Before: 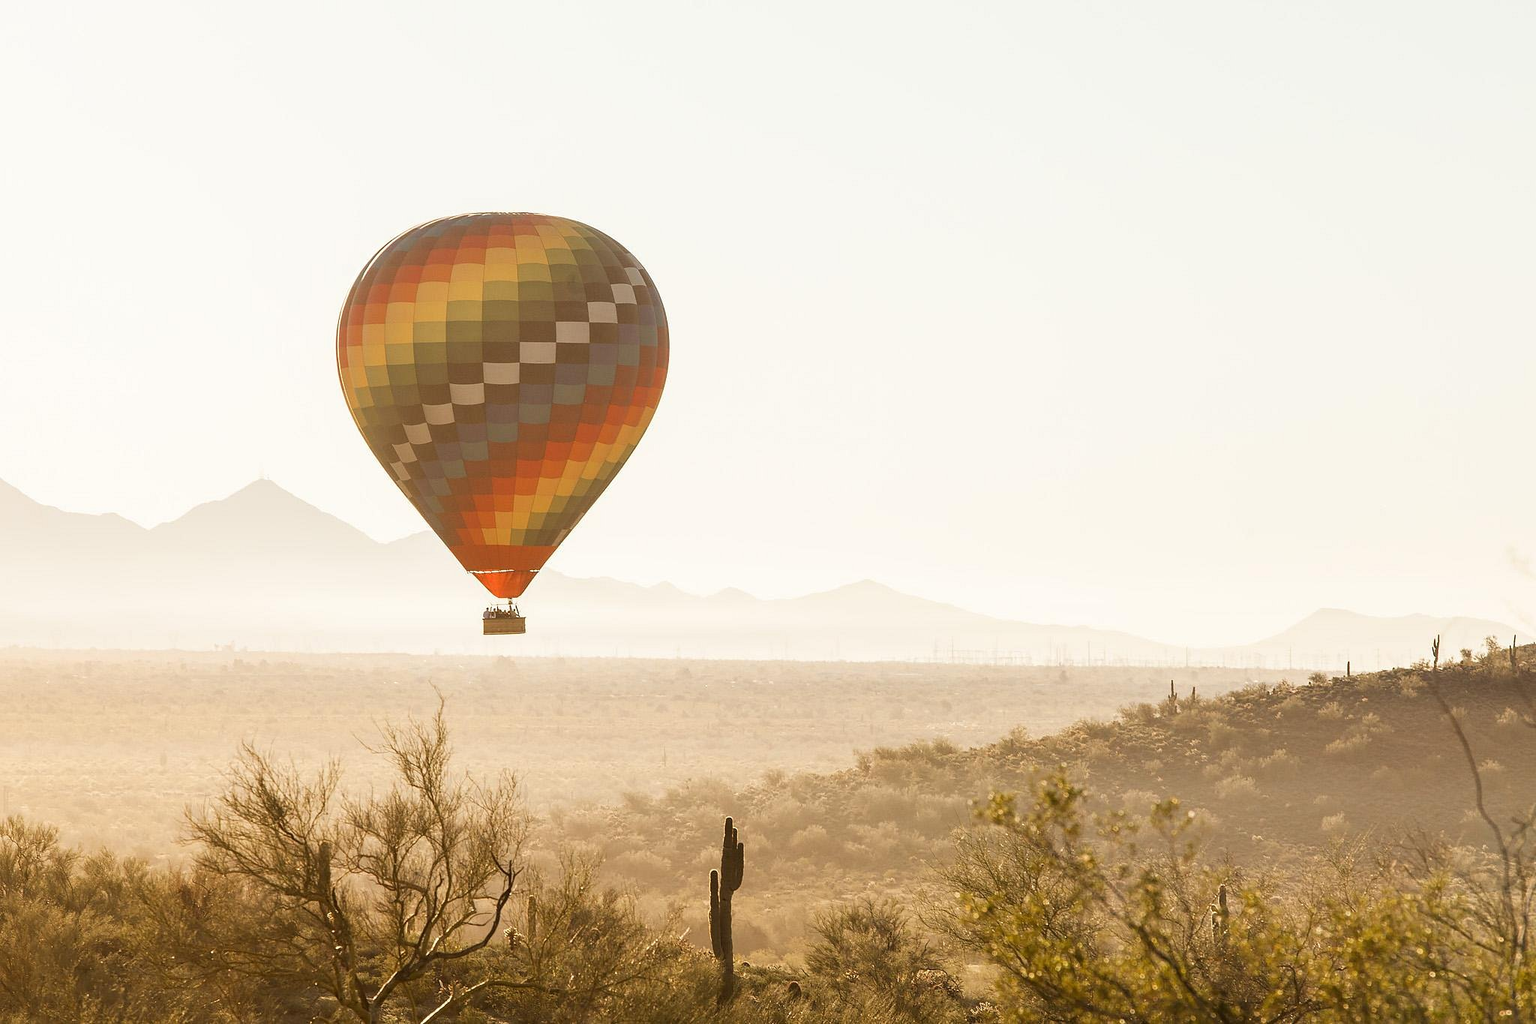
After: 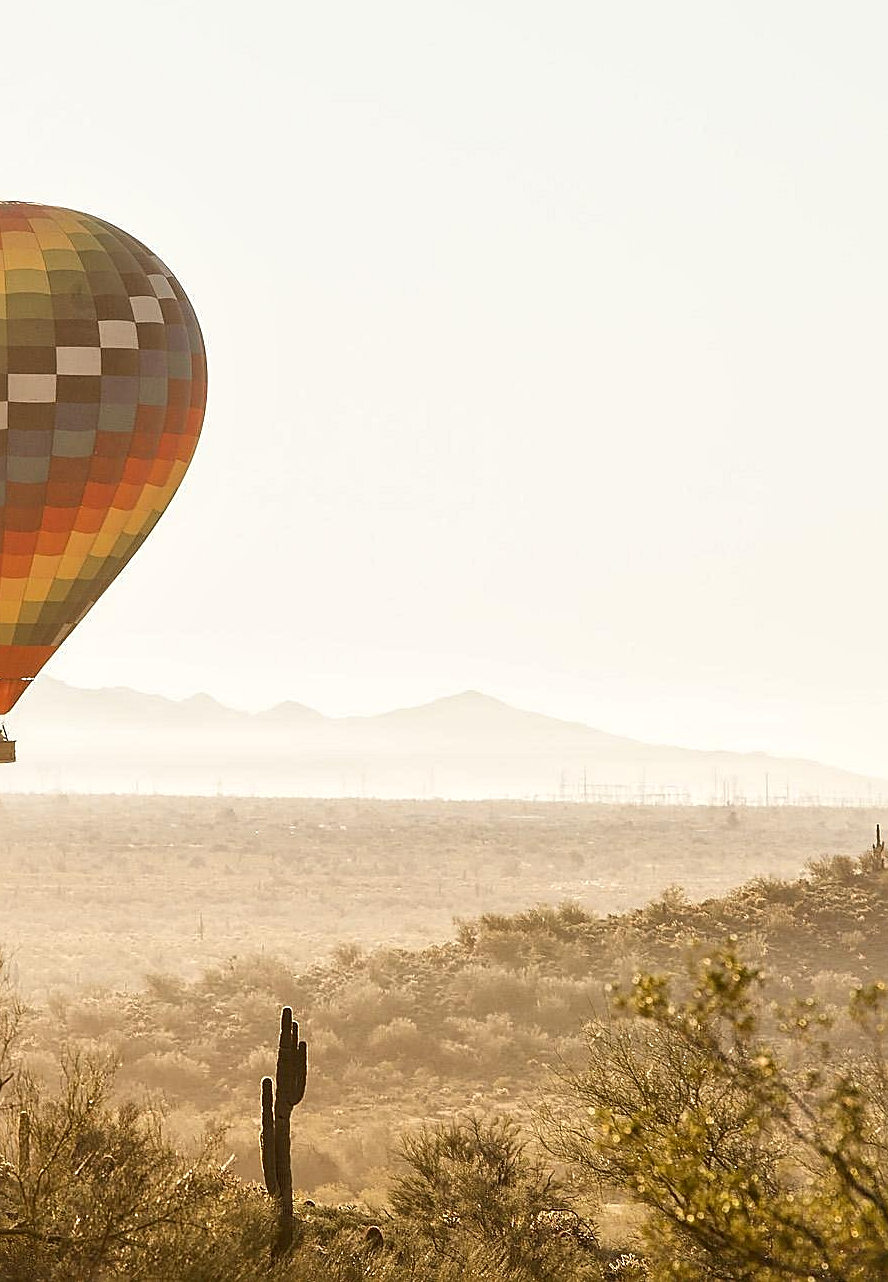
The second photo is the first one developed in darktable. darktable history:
crop: left 33.452%, top 6.025%, right 23.155%
local contrast: mode bilateral grid, contrast 20, coarseness 50, detail 141%, midtone range 0.2
sharpen: on, module defaults
exposure: compensate highlight preservation false
